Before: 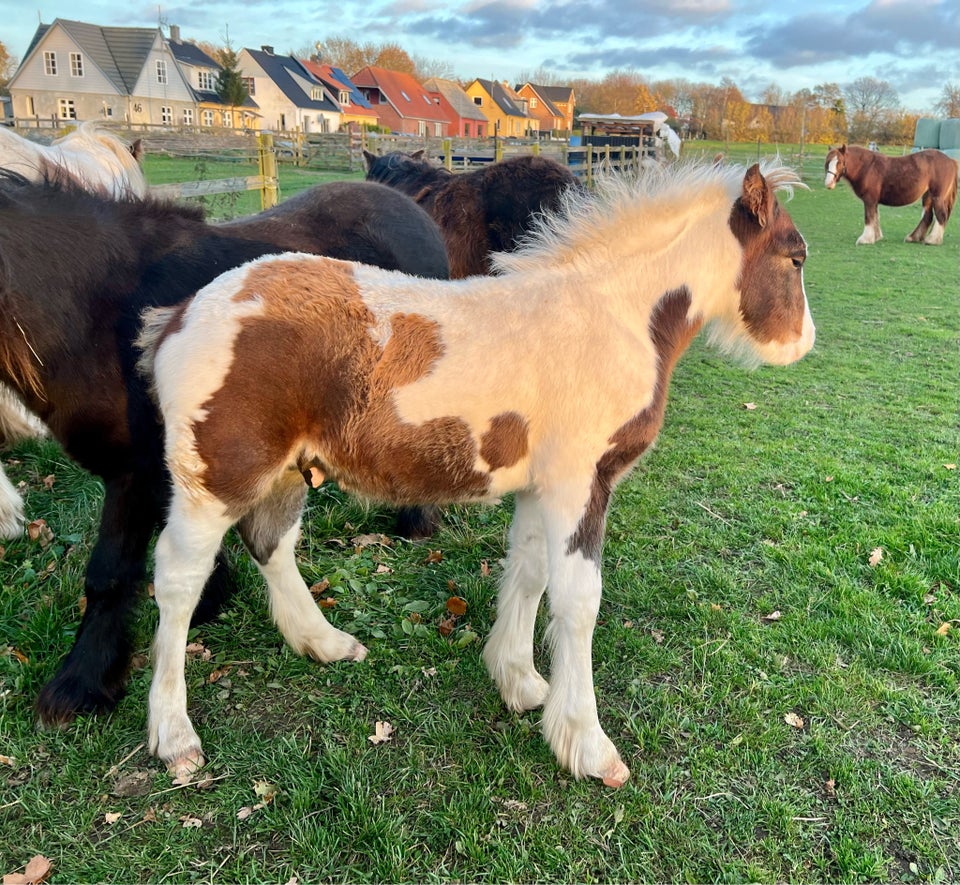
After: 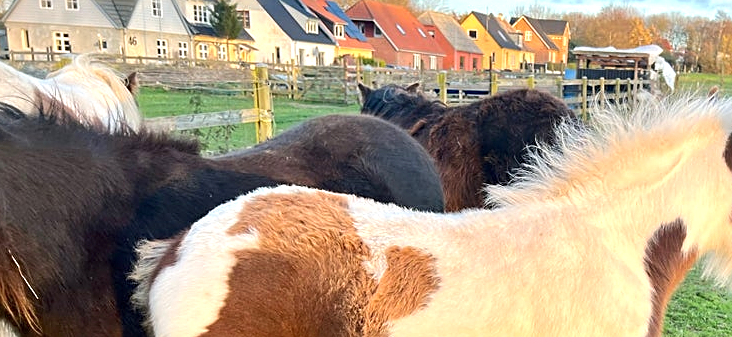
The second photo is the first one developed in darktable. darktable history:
tone equalizer: on, module defaults
crop: left 0.579%, top 7.627%, right 23.167%, bottom 54.275%
sharpen: on, module defaults
exposure: exposure 0.507 EV, compensate highlight preservation false
